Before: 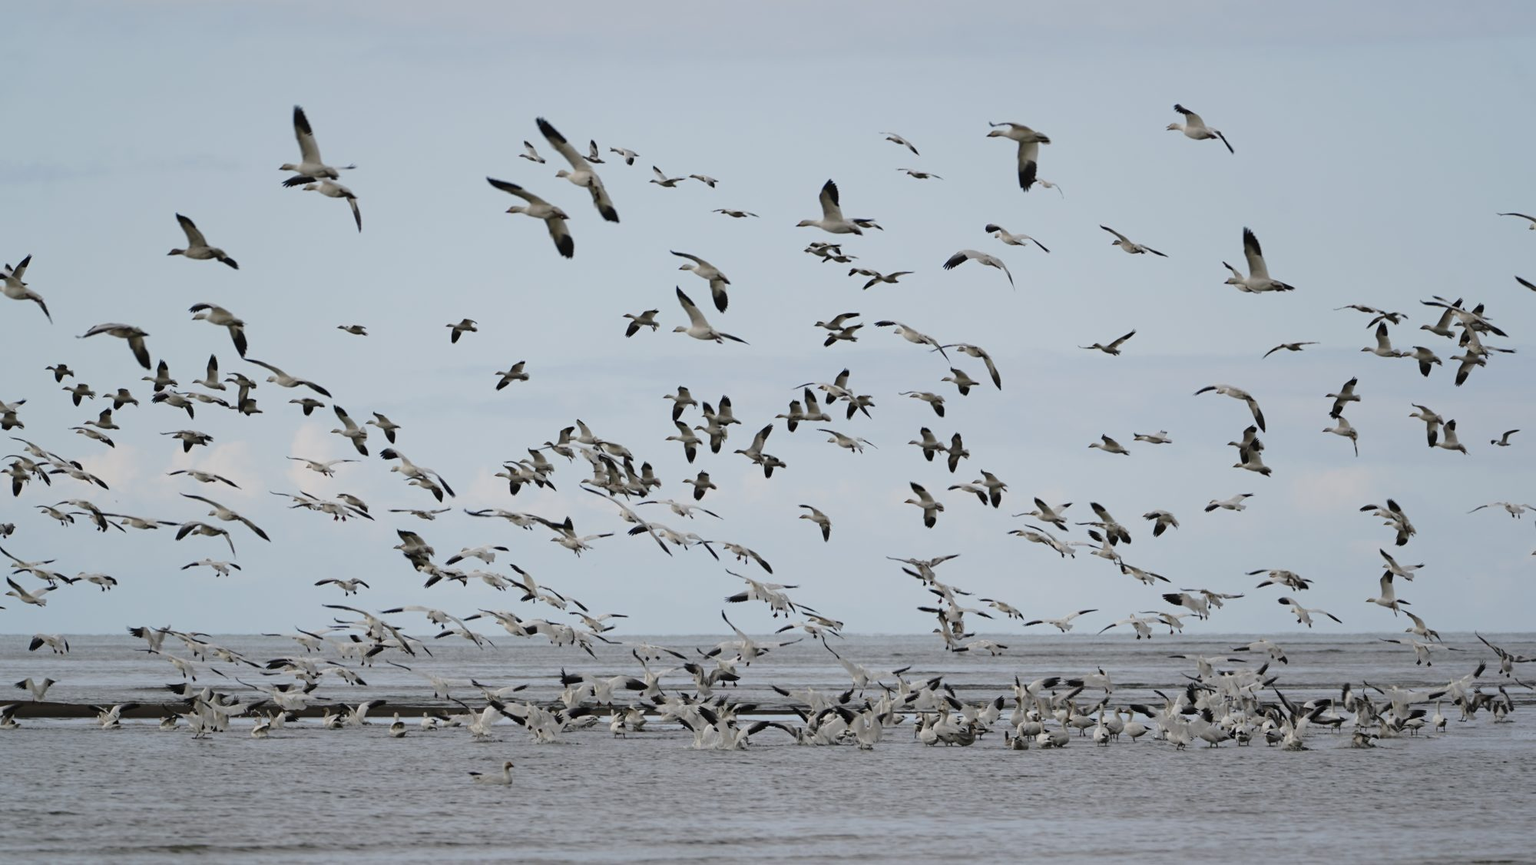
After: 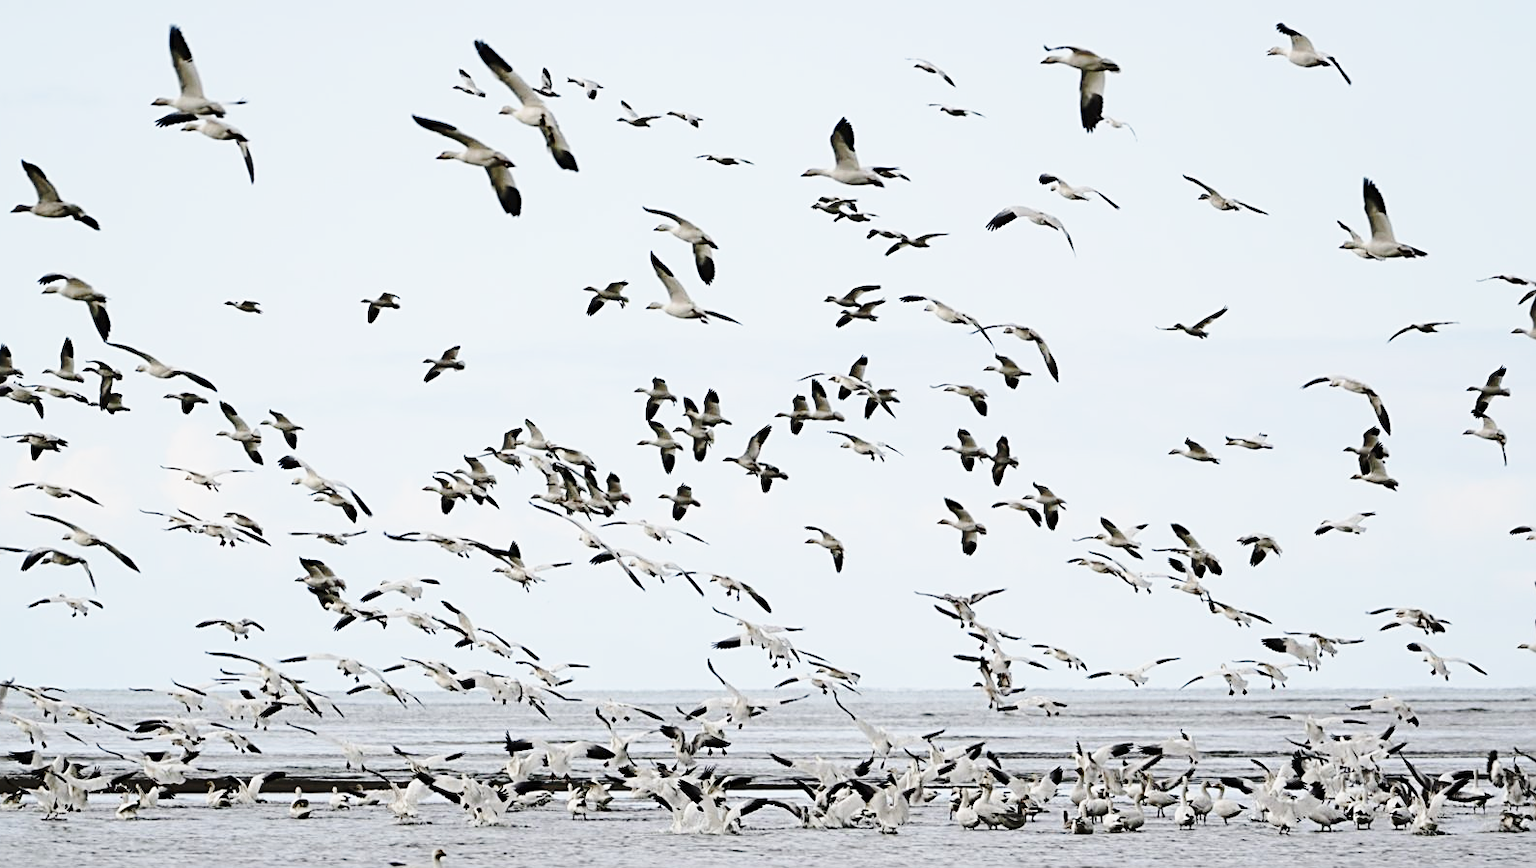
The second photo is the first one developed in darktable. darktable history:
crop and rotate: left 10.396%, top 9.996%, right 10.011%, bottom 10.051%
contrast brightness saturation: contrast 0.139
sharpen: radius 2.533, amount 0.625
exposure: compensate exposure bias true, compensate highlight preservation false
base curve: curves: ch0 [(0, 0) (0.032, 0.037) (0.105, 0.228) (0.435, 0.76) (0.856, 0.983) (1, 1)], preserve colors none
